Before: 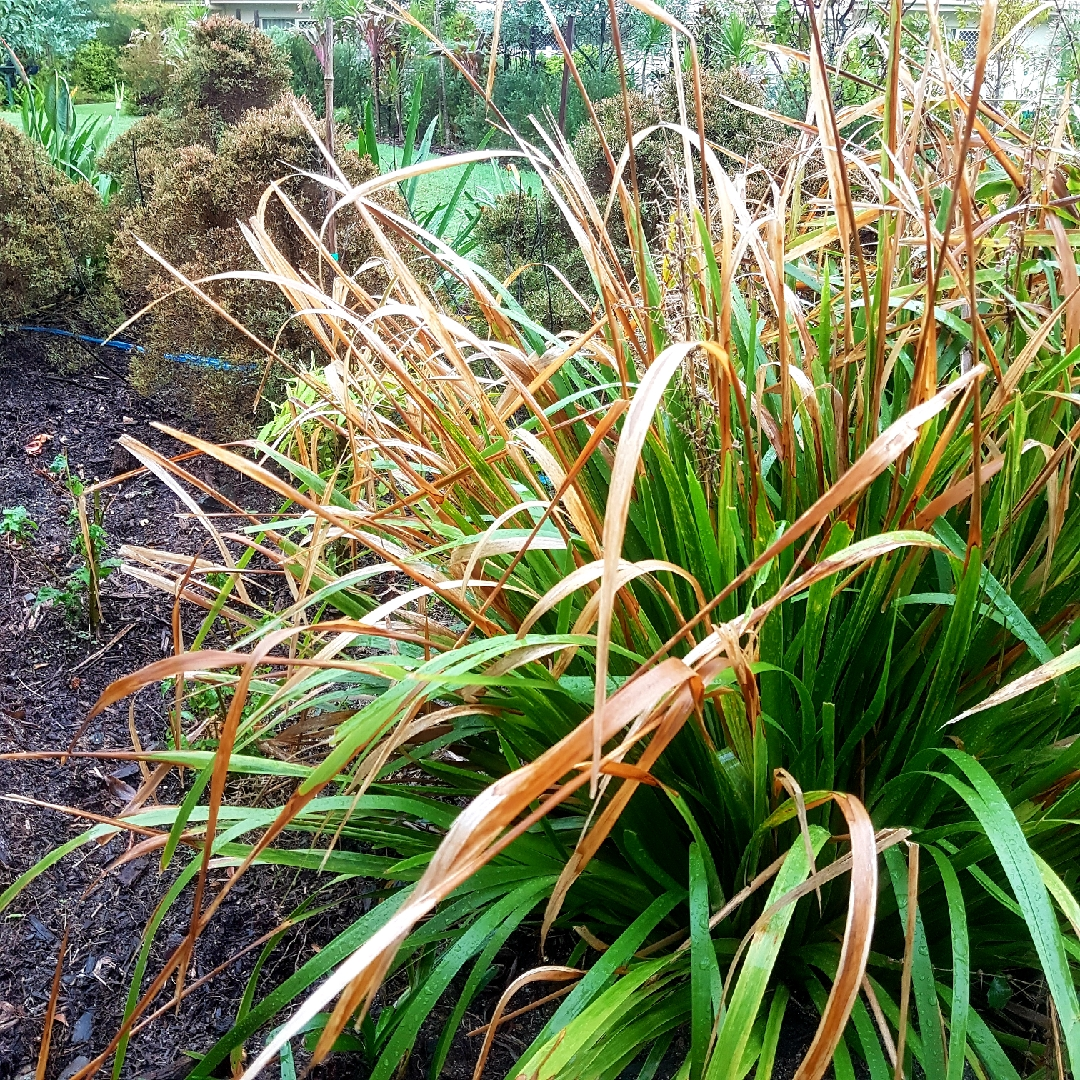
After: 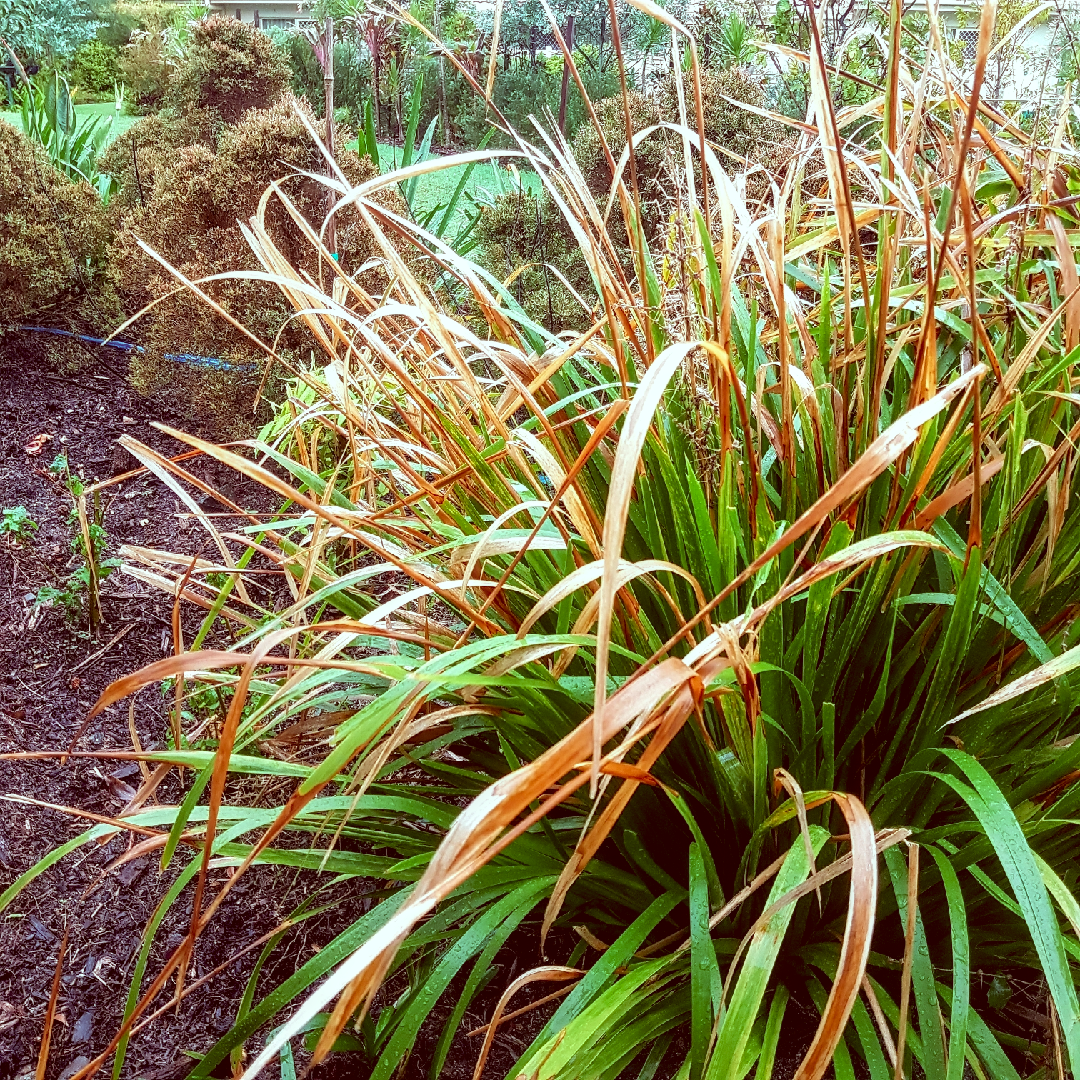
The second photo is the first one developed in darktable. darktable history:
color correction: highlights a* -7.23, highlights b* -0.161, shadows a* 20.08, shadows b* 11.73
local contrast: on, module defaults
